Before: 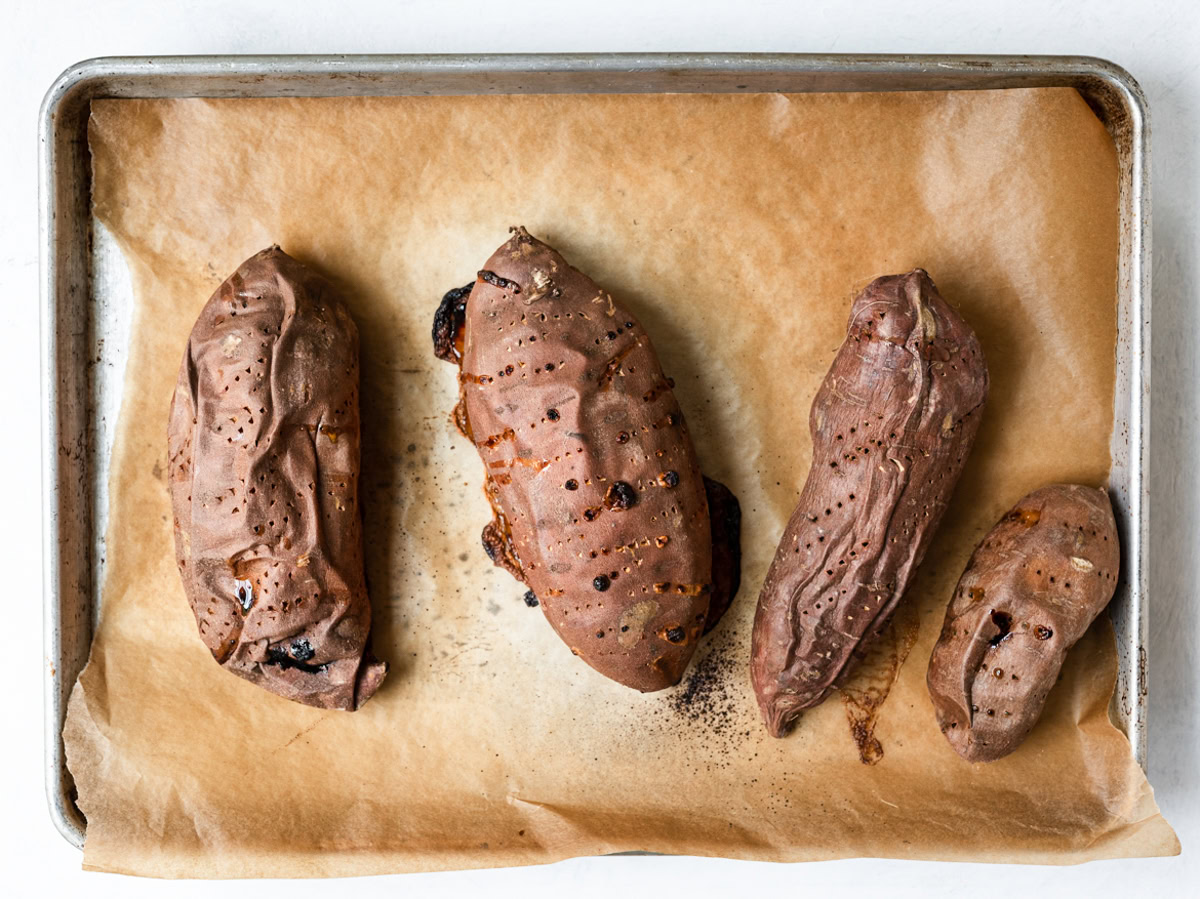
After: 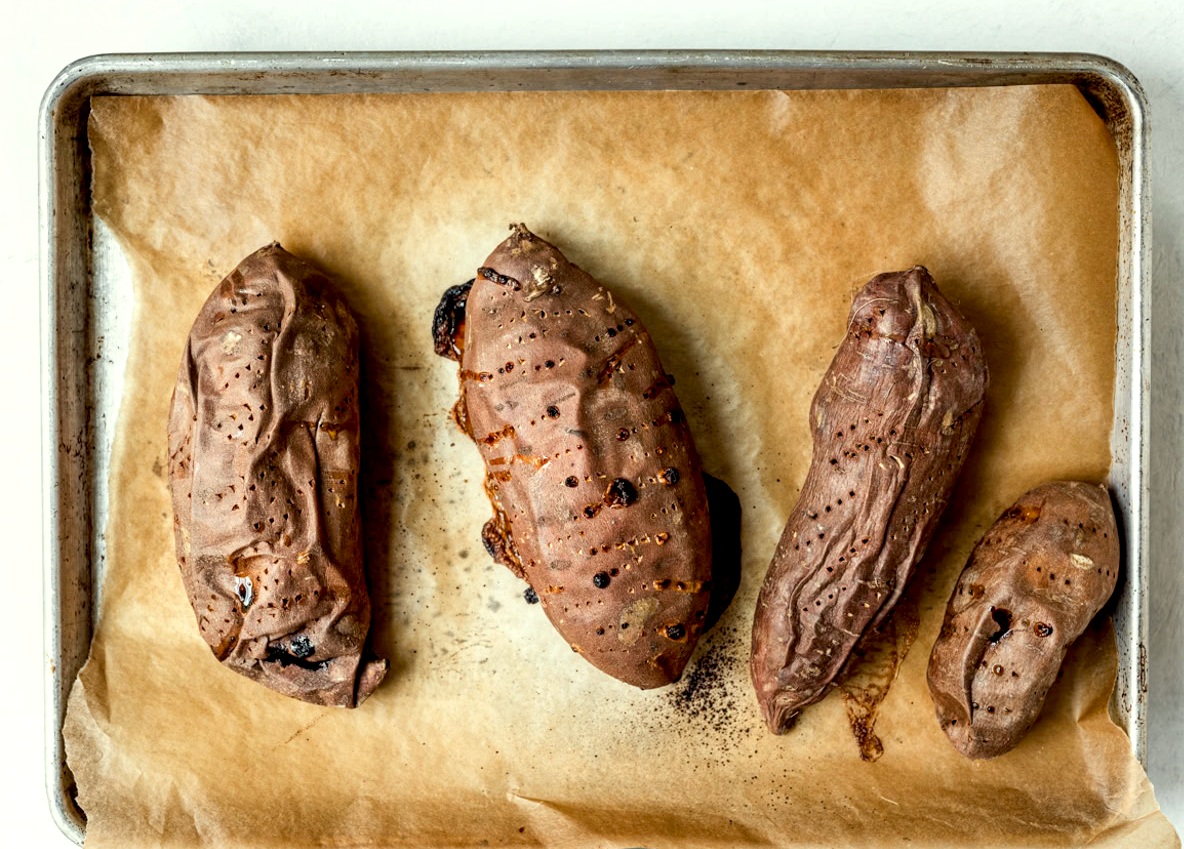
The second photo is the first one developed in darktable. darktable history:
exposure: black level correction 0.009, exposure 0.109 EV, compensate highlight preservation false
color correction: highlights a* -4.5, highlights b* 7
crop: top 0.343%, right 0.258%, bottom 5.104%
local contrast: on, module defaults
